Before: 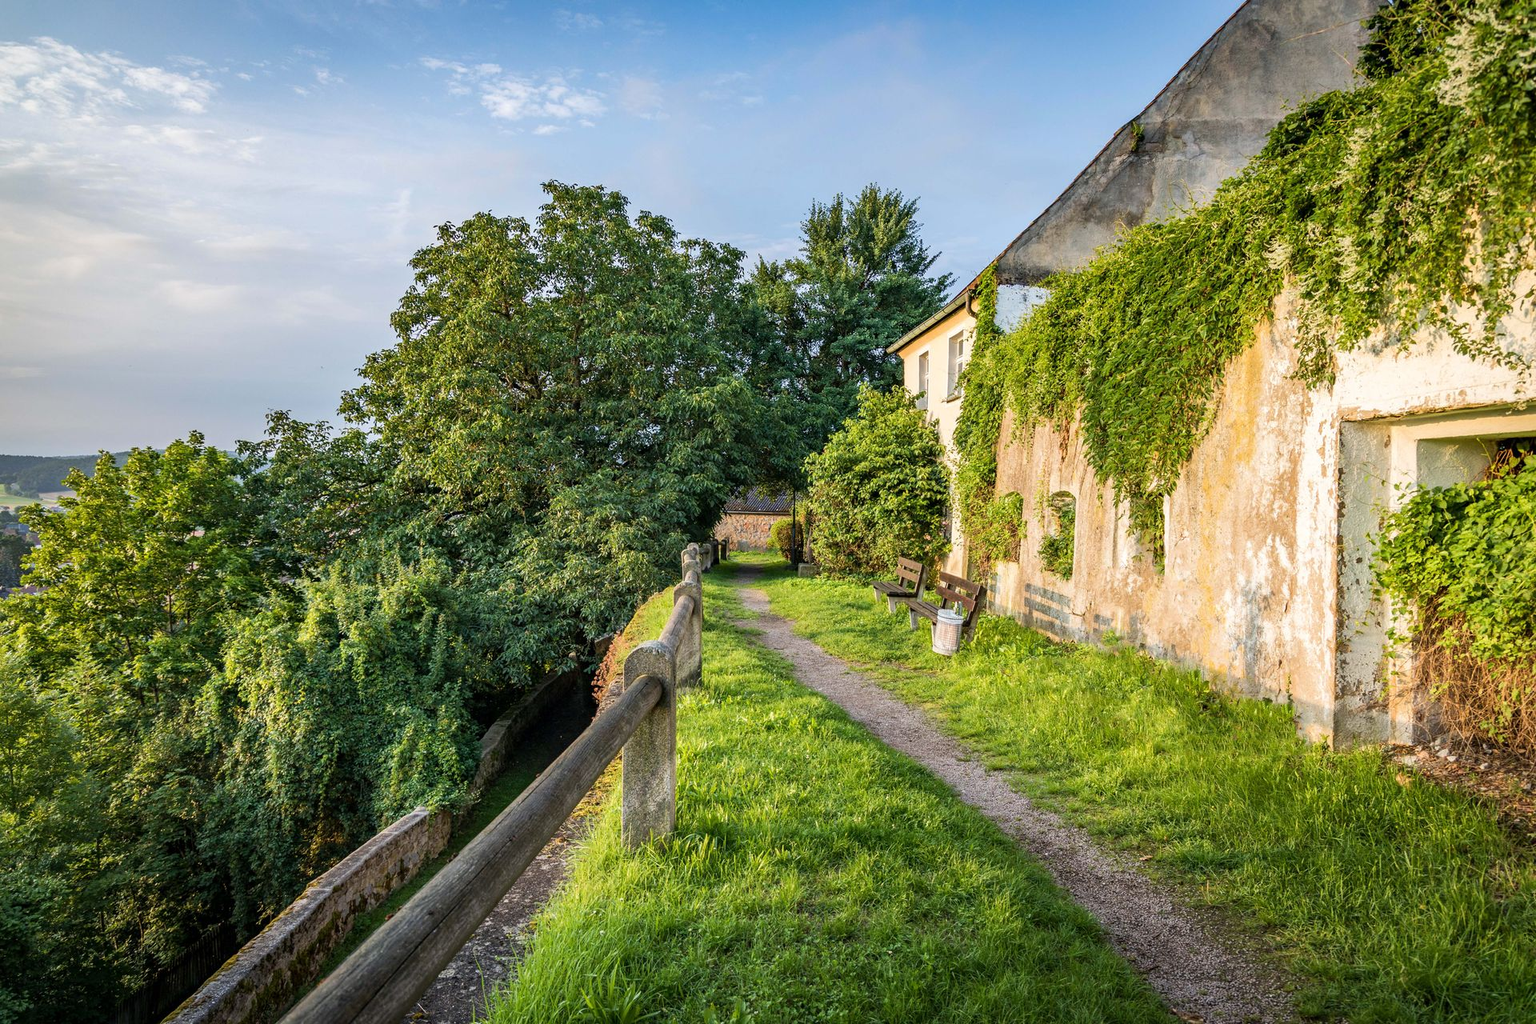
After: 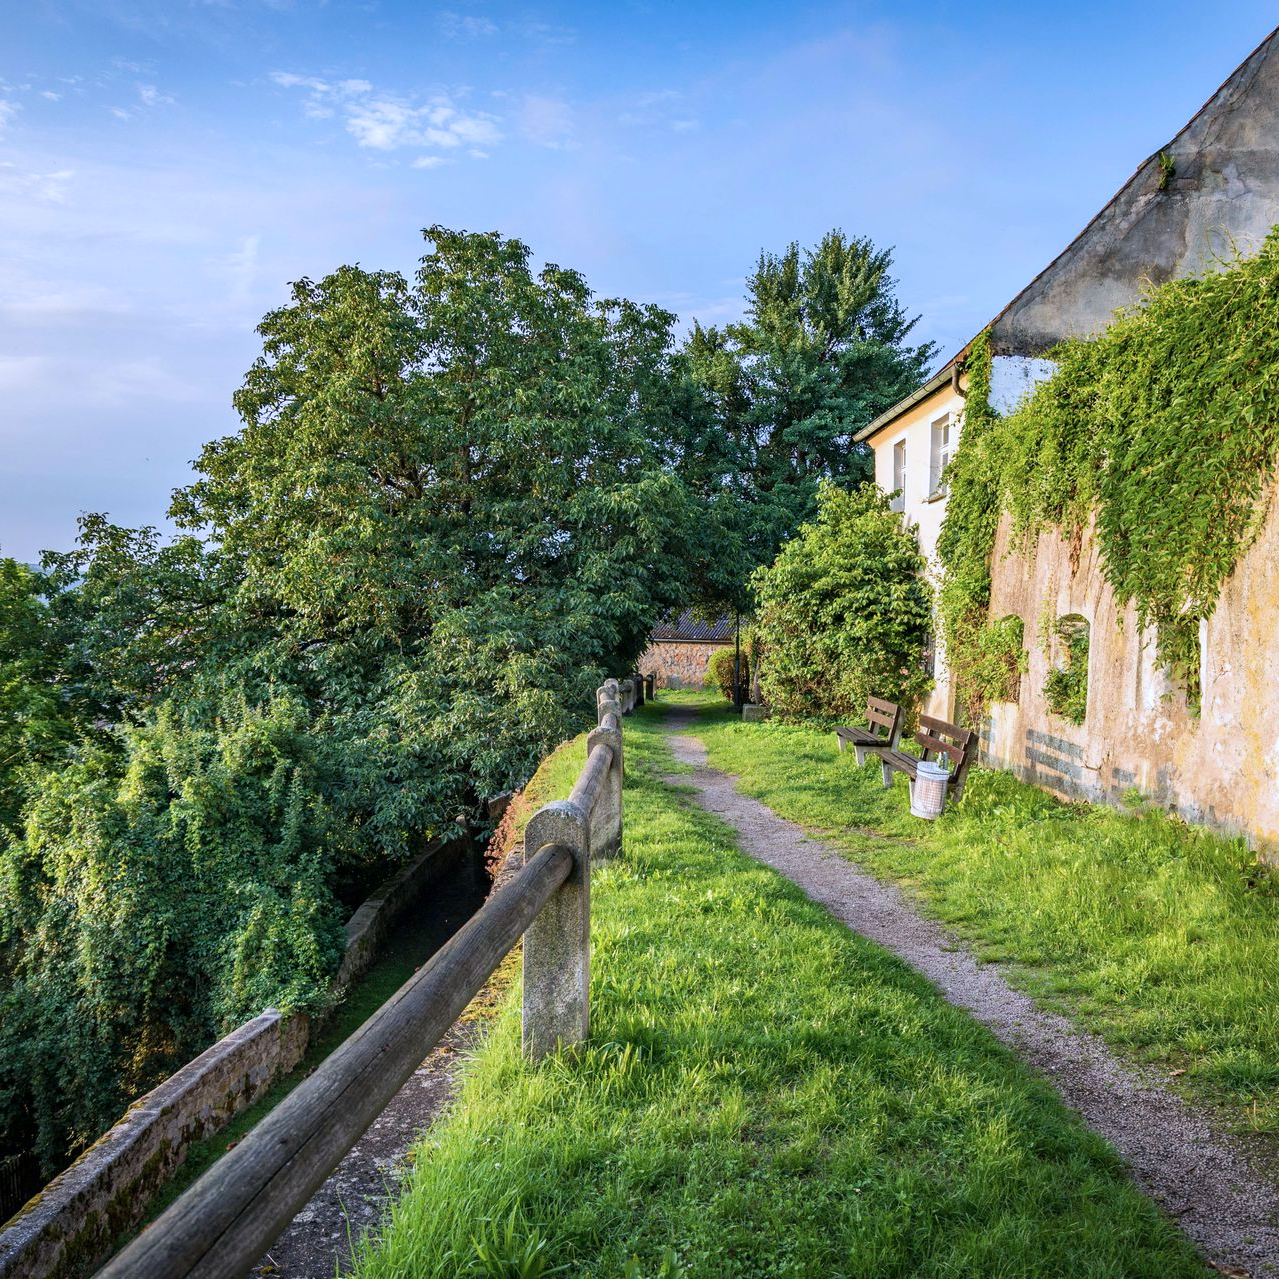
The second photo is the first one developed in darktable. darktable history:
color calibration: illuminant as shot in camera, x 0.369, y 0.382, temperature 4314.31 K
exposure: compensate highlight preservation false
crop and rotate: left 13.332%, right 20.031%
